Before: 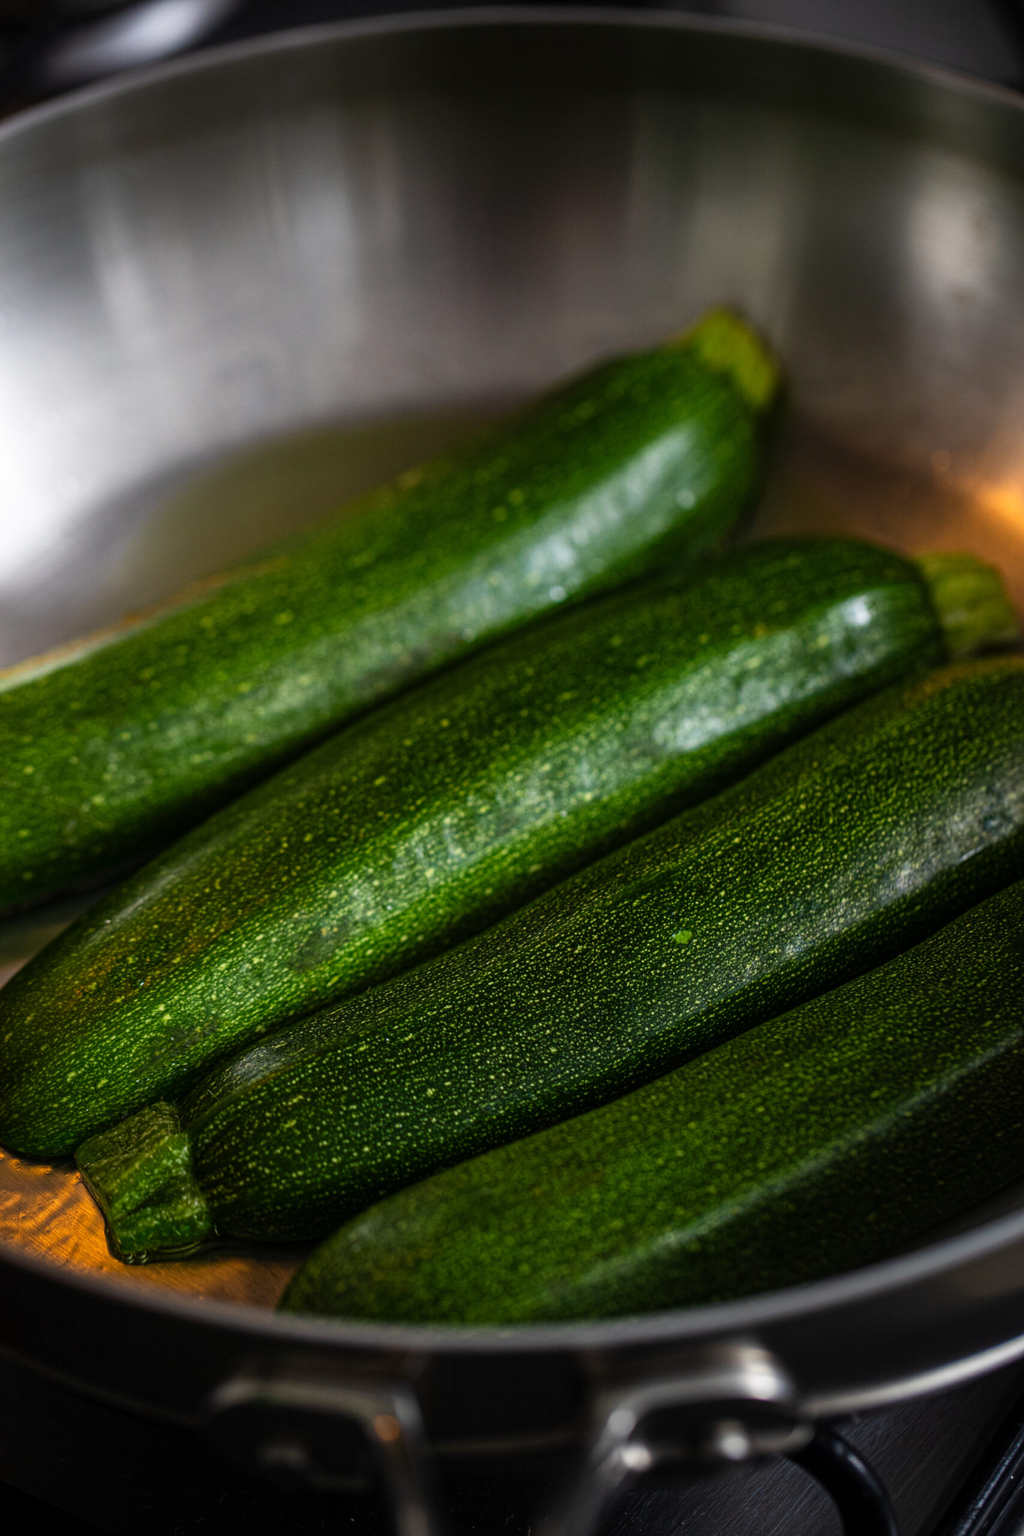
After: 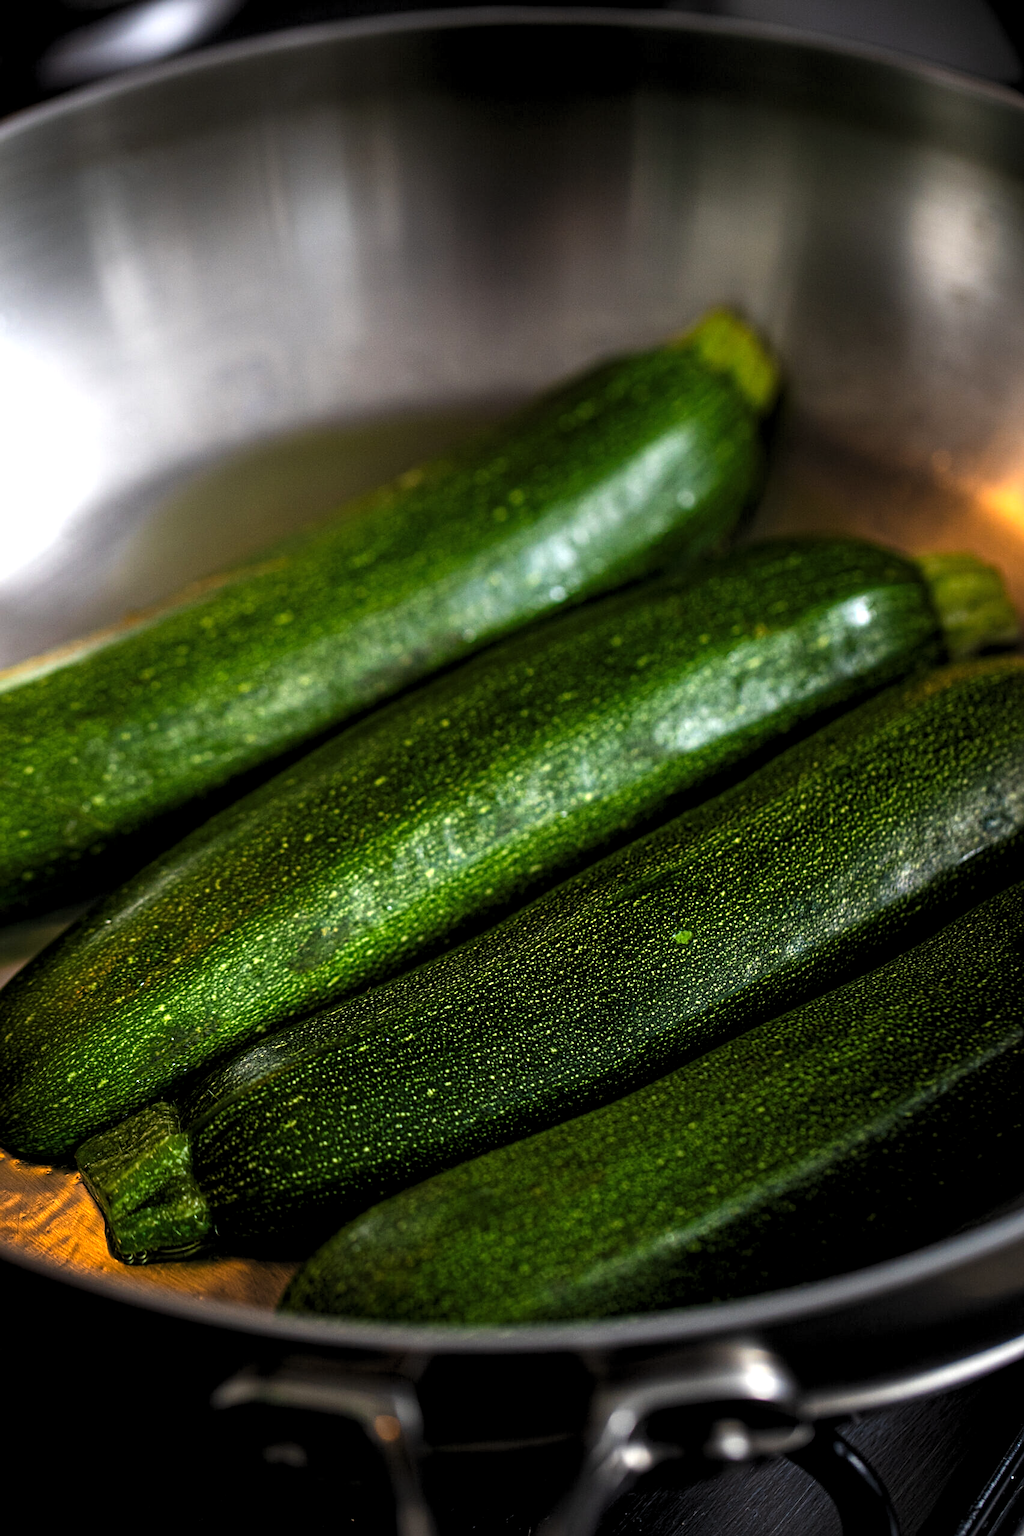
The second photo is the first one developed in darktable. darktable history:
exposure: exposure 0.373 EV, compensate exposure bias true, compensate highlight preservation false
sharpen: on, module defaults
levels: levels [0.062, 0.494, 0.925]
